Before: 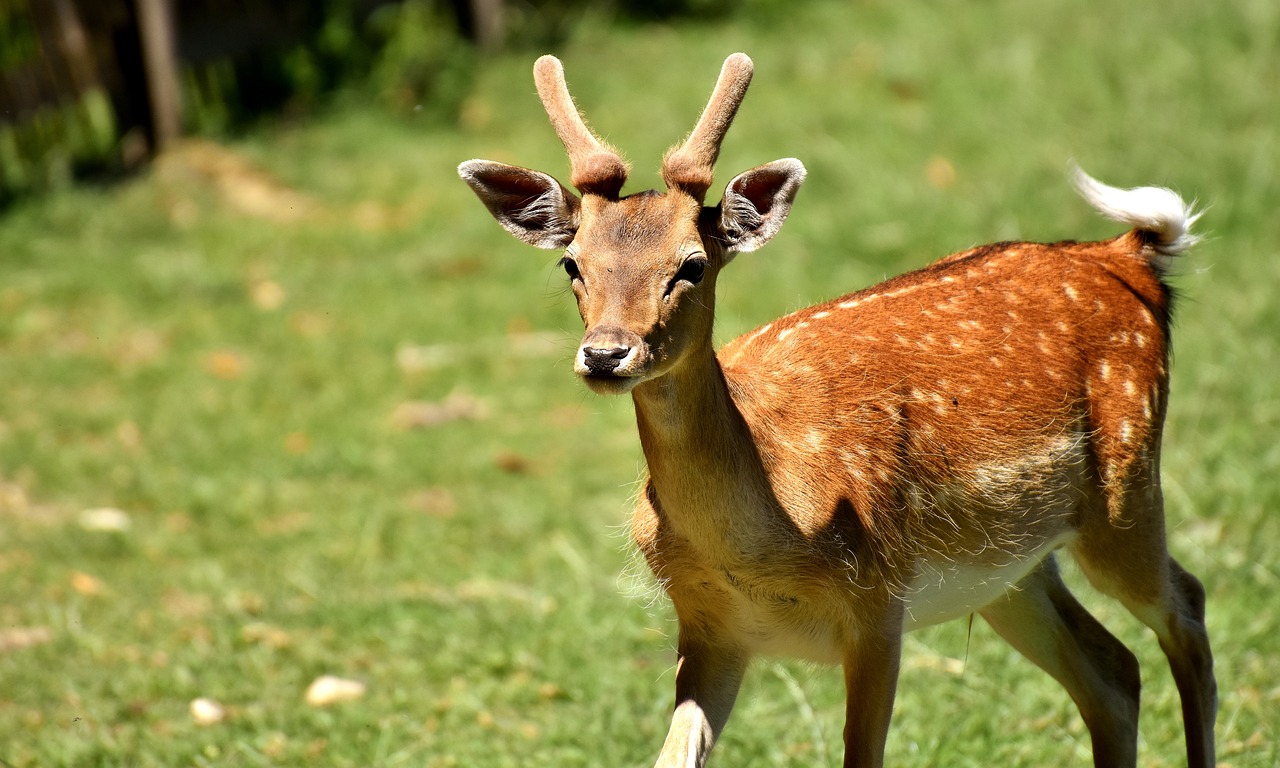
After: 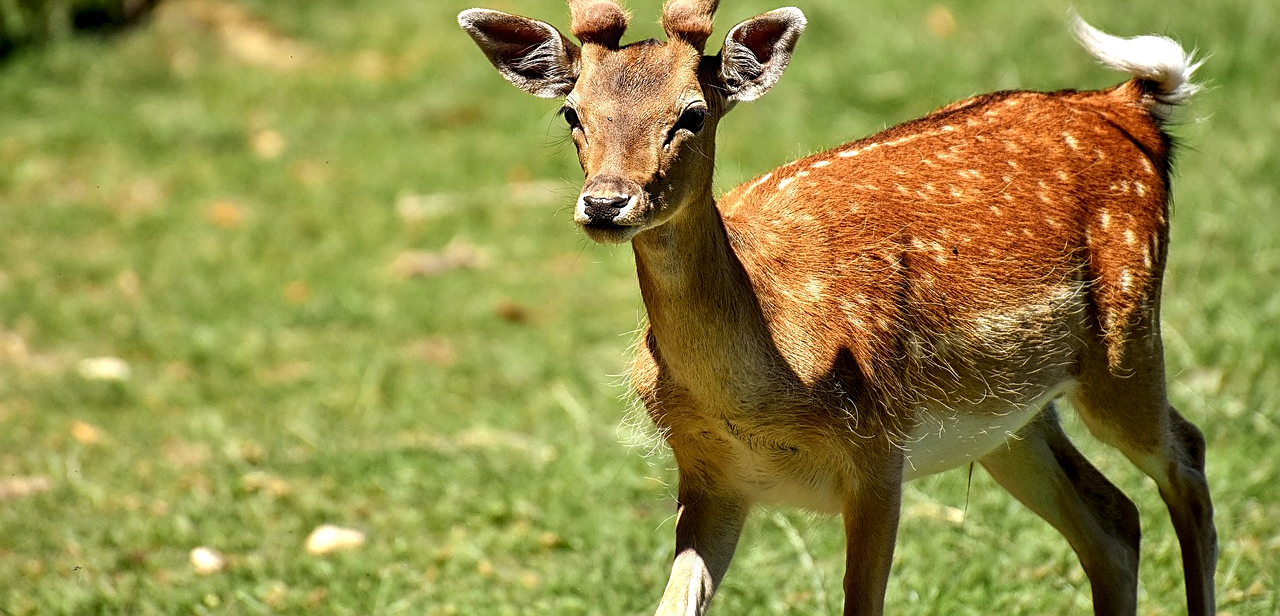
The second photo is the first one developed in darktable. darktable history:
local contrast: detail 130%
crop and rotate: top 19.7%
tone equalizer: on, module defaults
sharpen: on, module defaults
